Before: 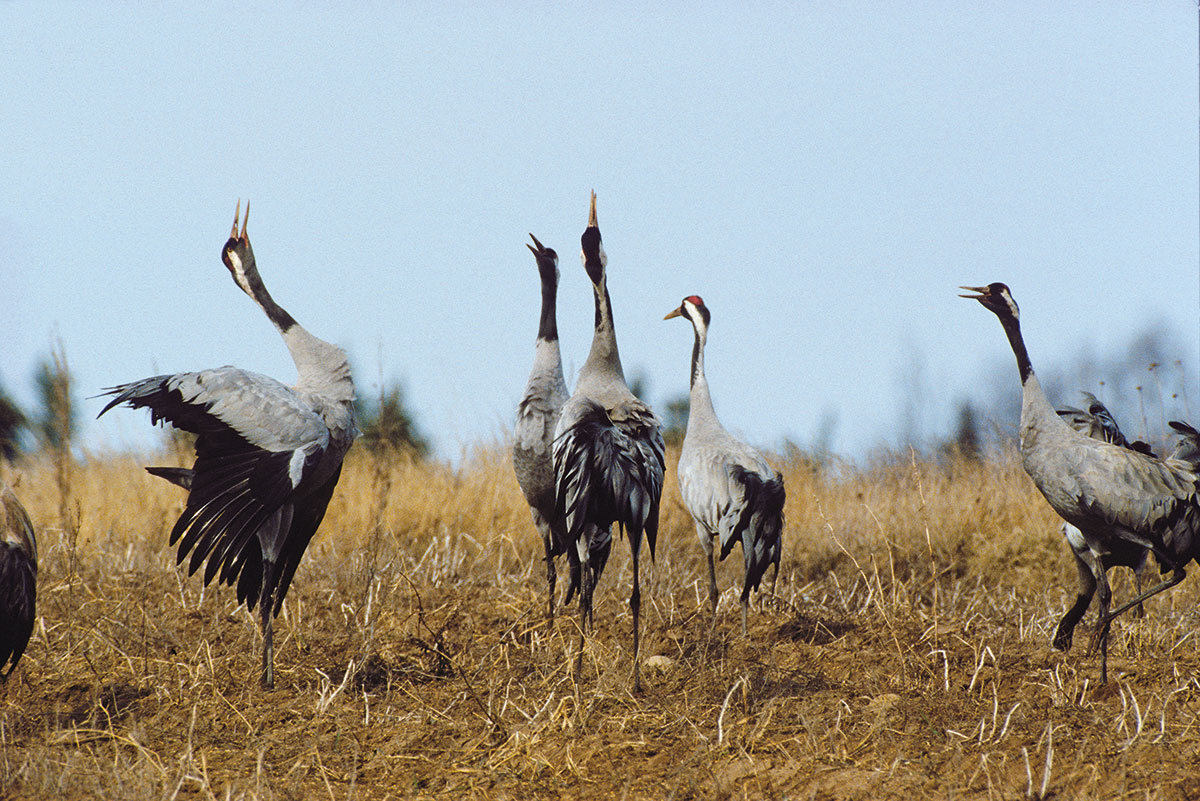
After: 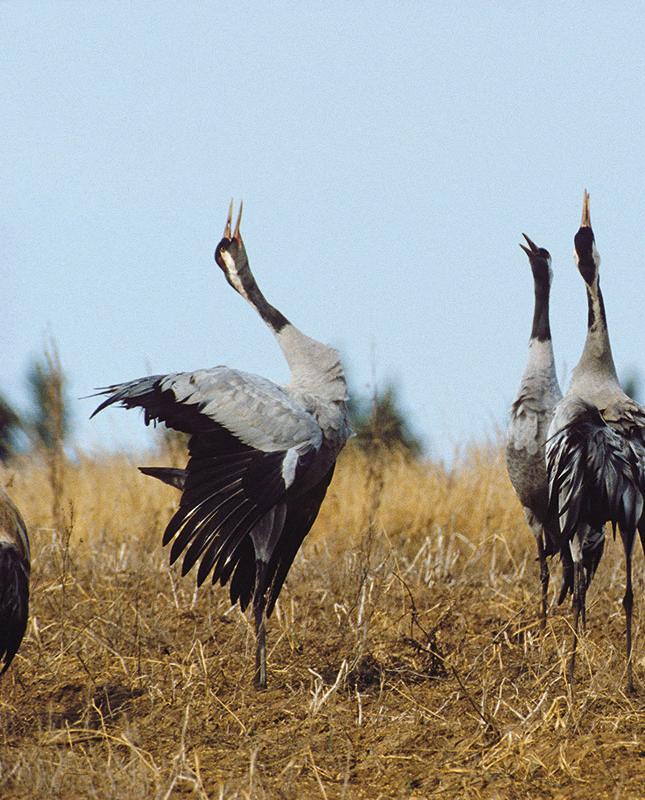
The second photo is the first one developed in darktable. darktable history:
crop: left 0.587%, right 45.588%, bottom 0.086%
tone equalizer: on, module defaults
